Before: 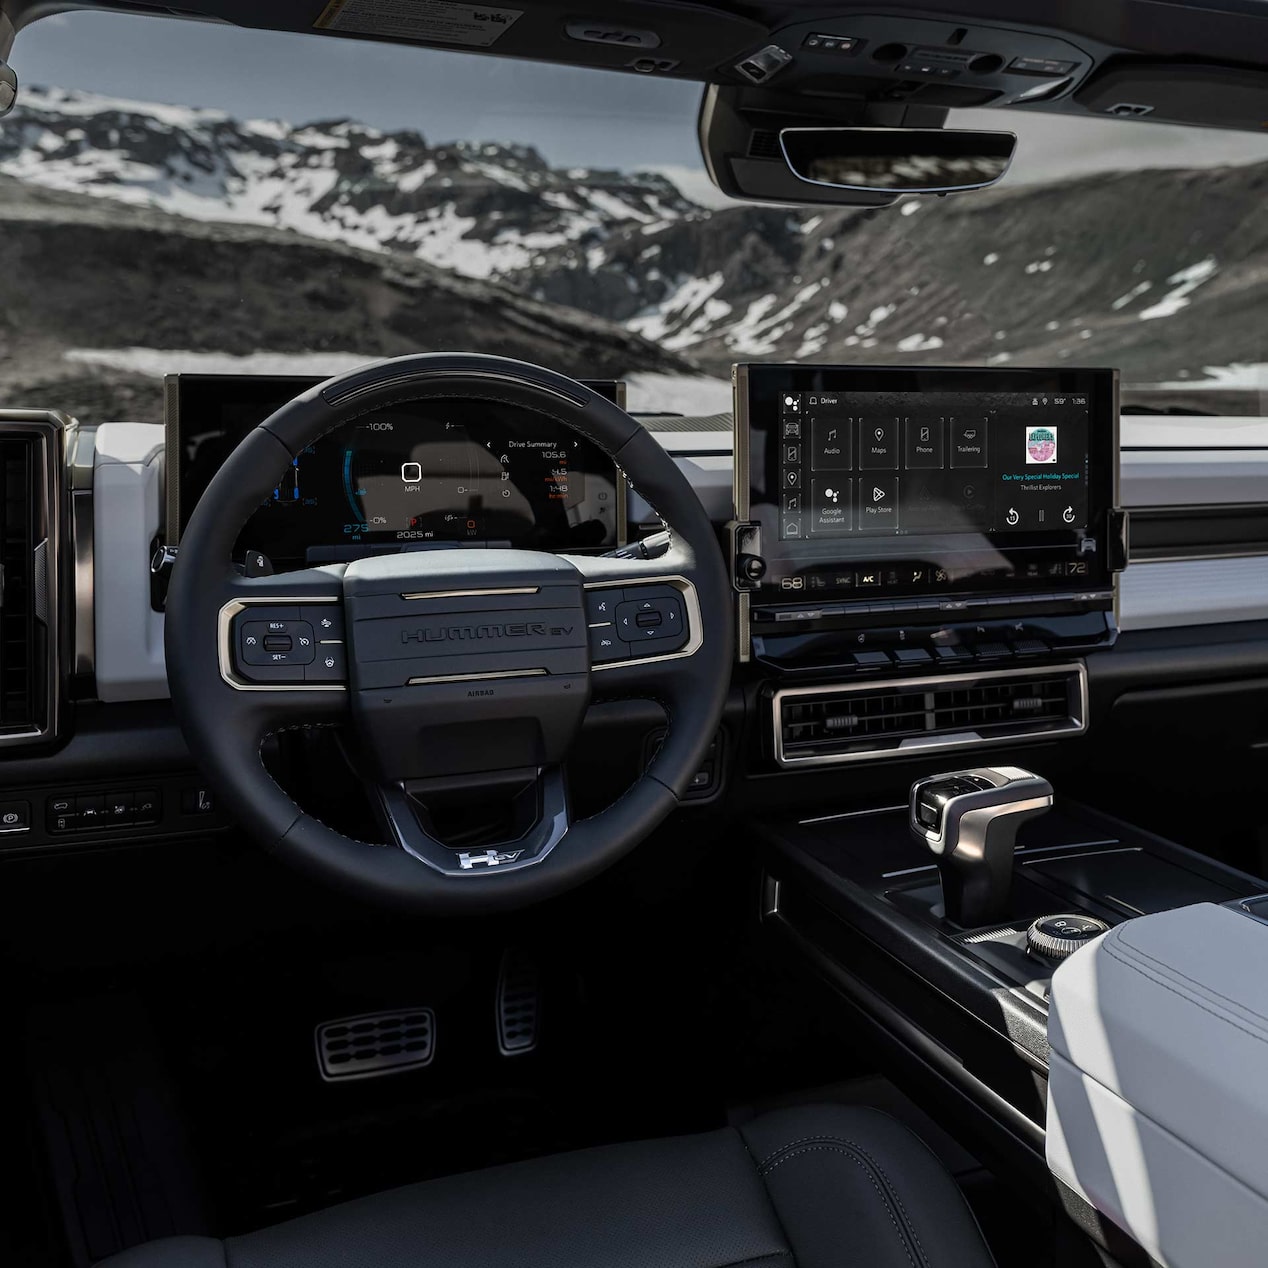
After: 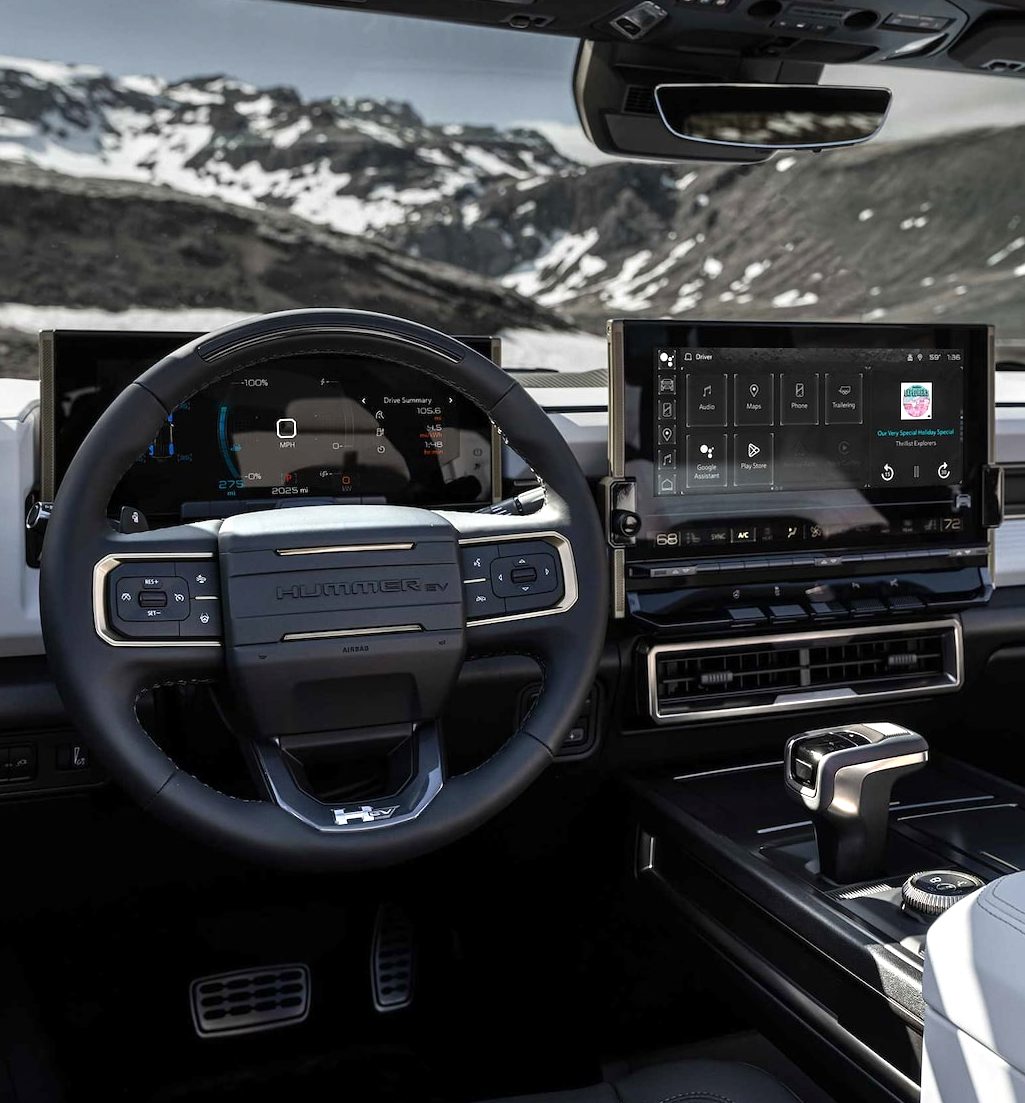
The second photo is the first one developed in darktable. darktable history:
exposure: exposure 0.6 EV, compensate highlight preservation false
crop: left 9.929%, top 3.475%, right 9.188%, bottom 9.529%
tone equalizer: on, module defaults
